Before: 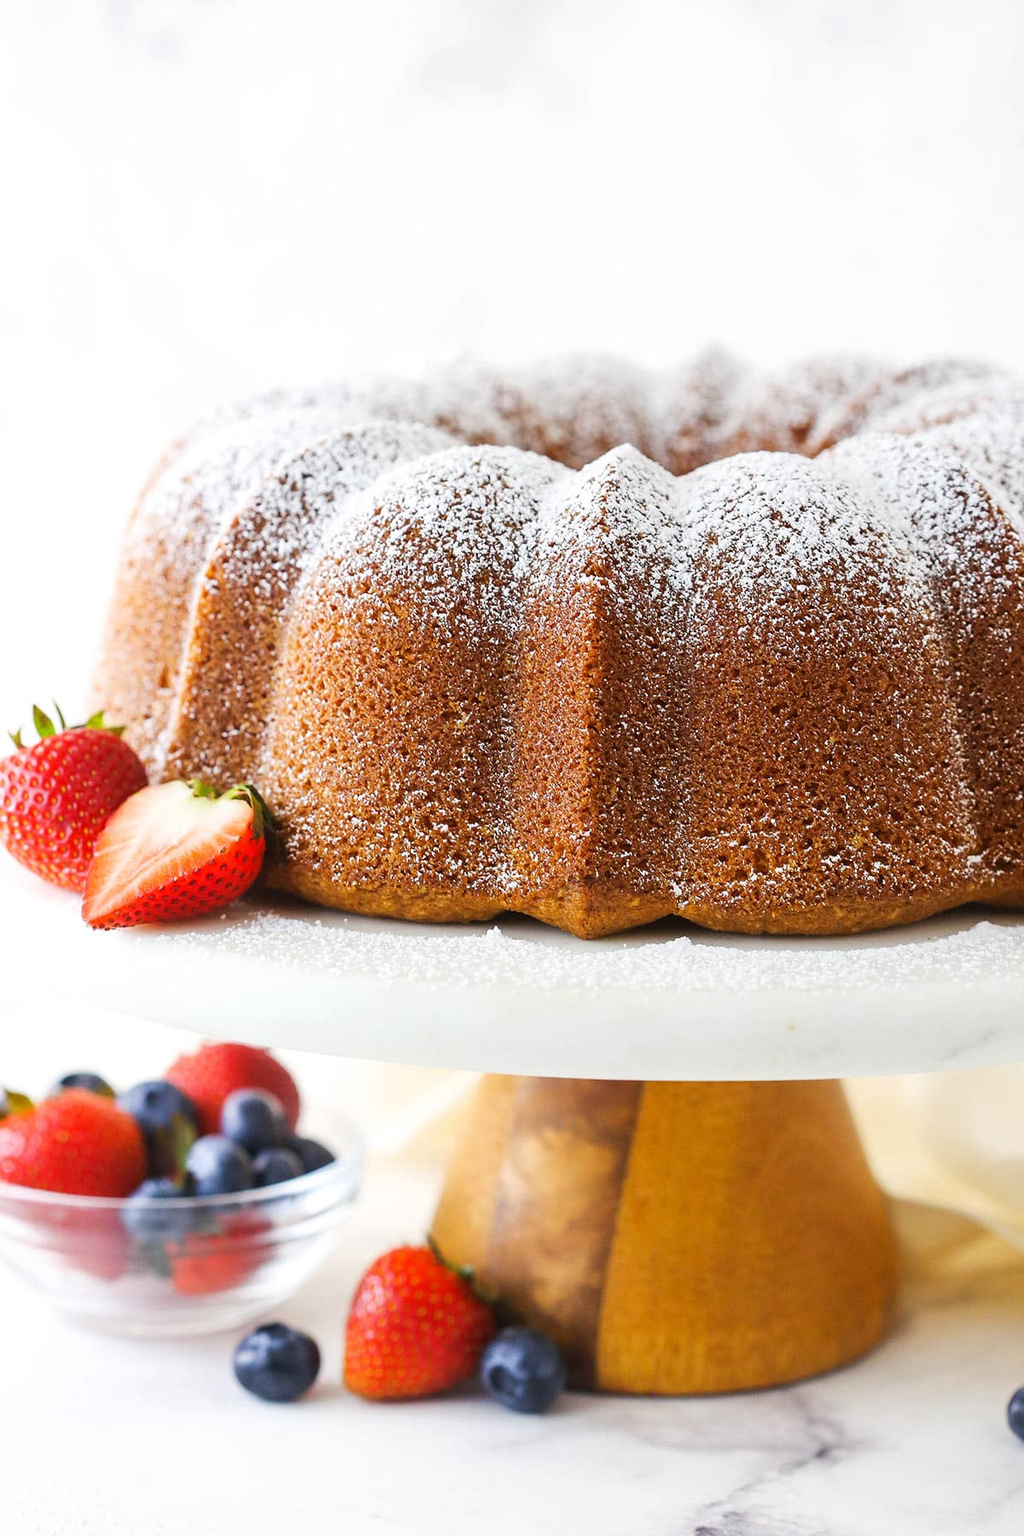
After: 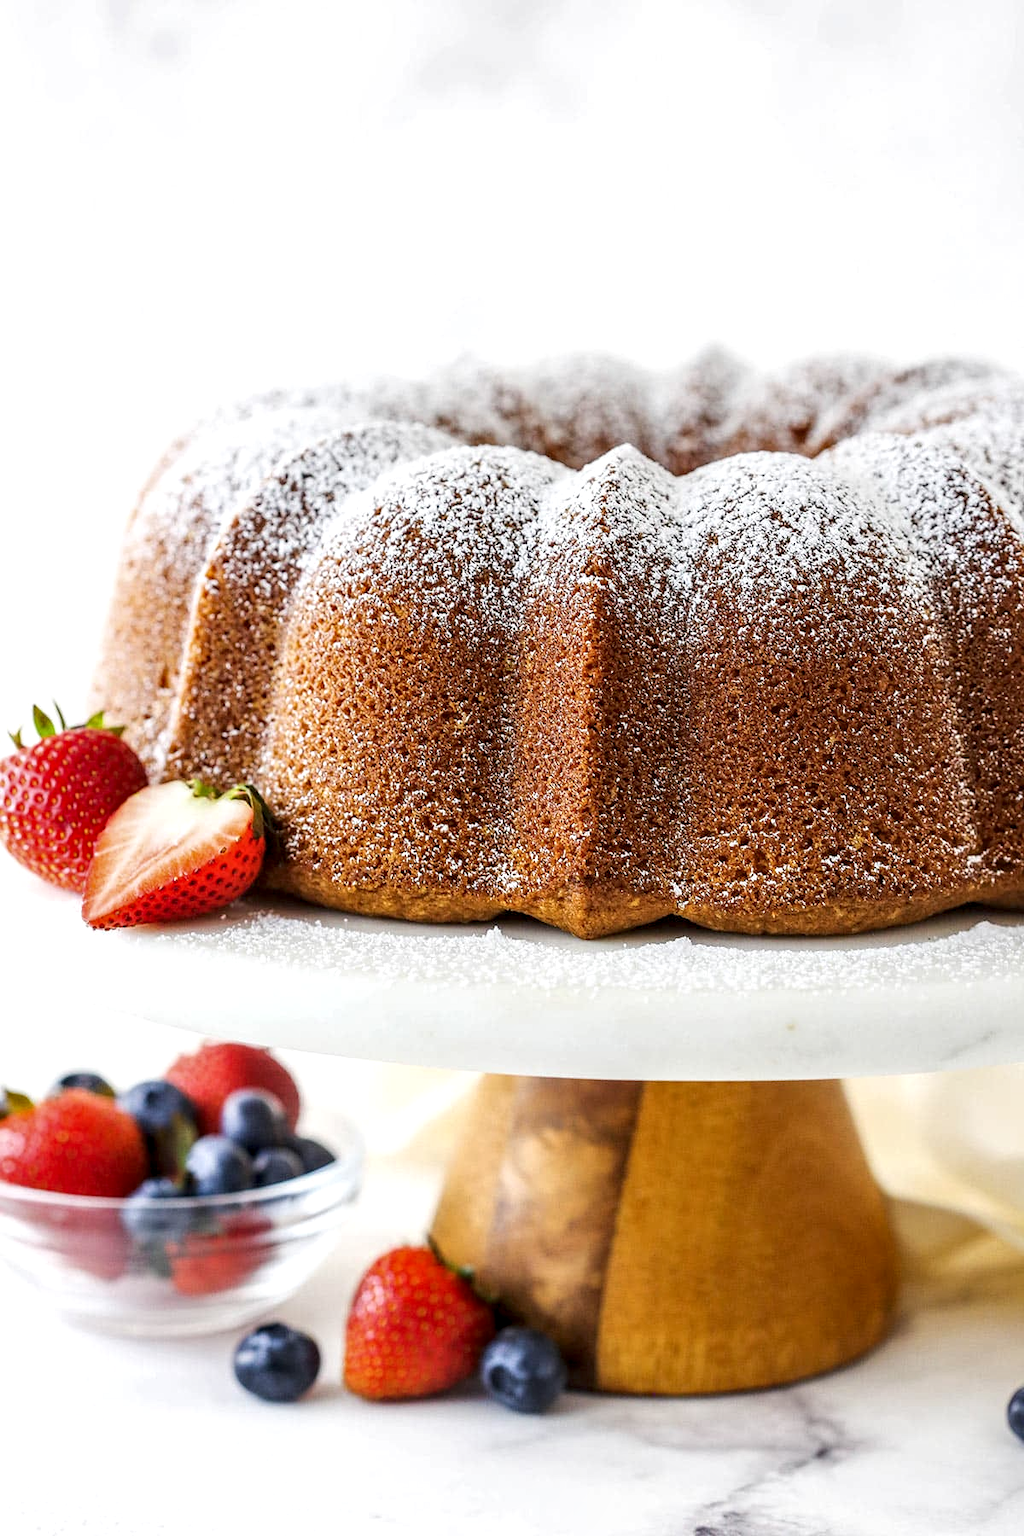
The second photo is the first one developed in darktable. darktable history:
contrast brightness saturation: saturation -0.053
local contrast: detail 150%
